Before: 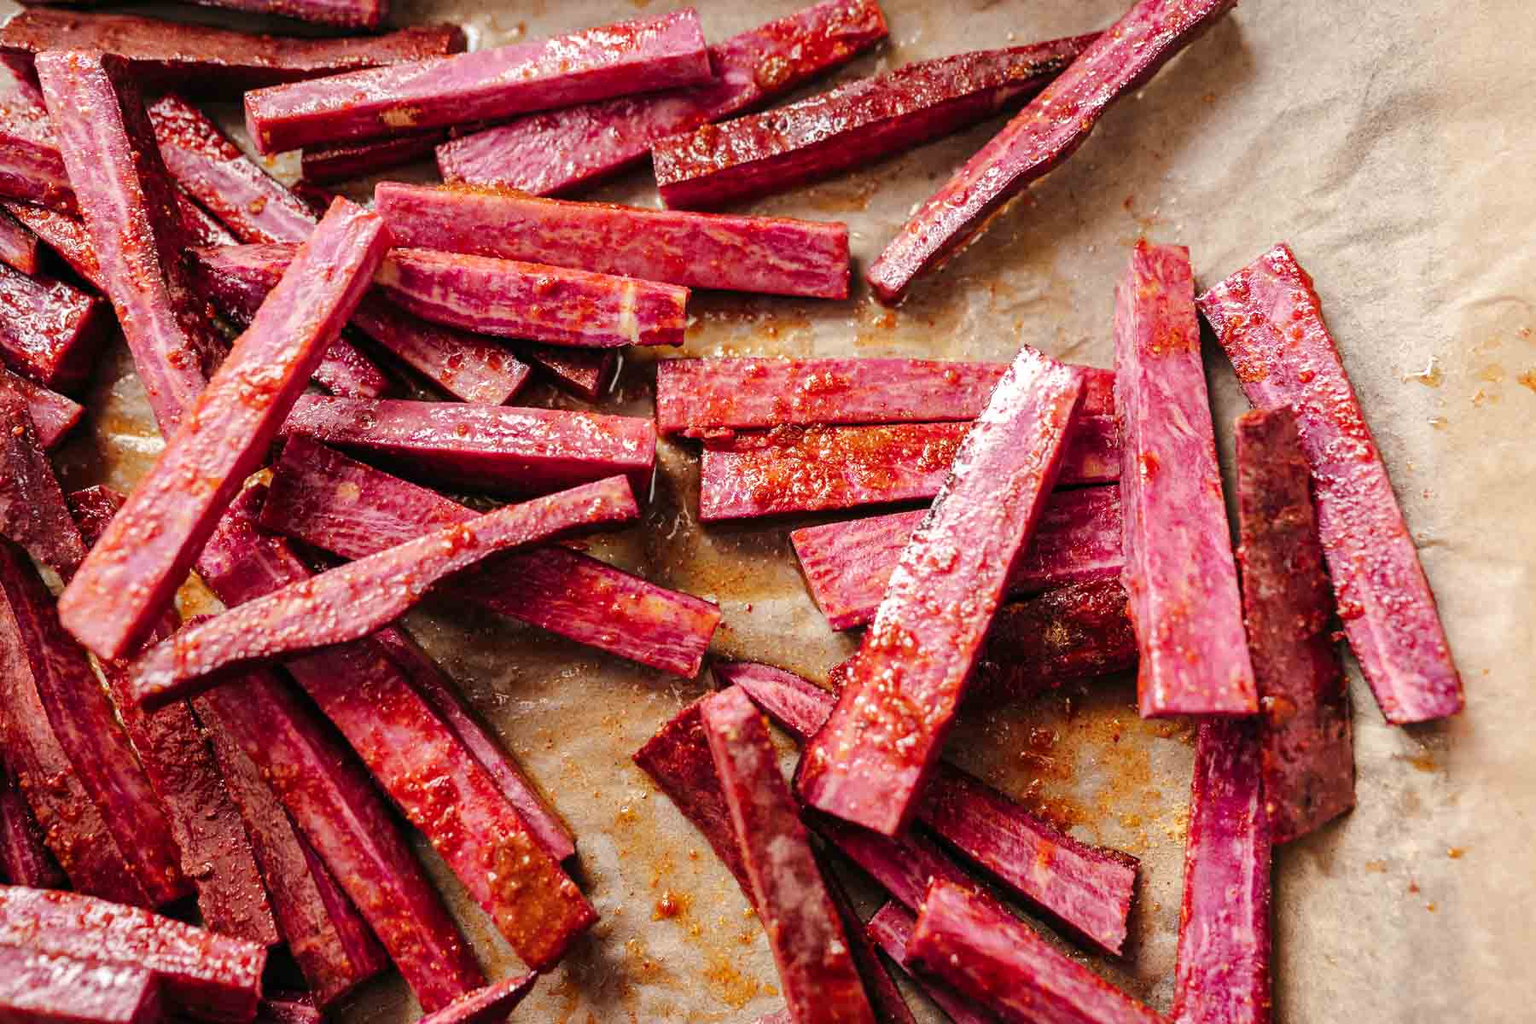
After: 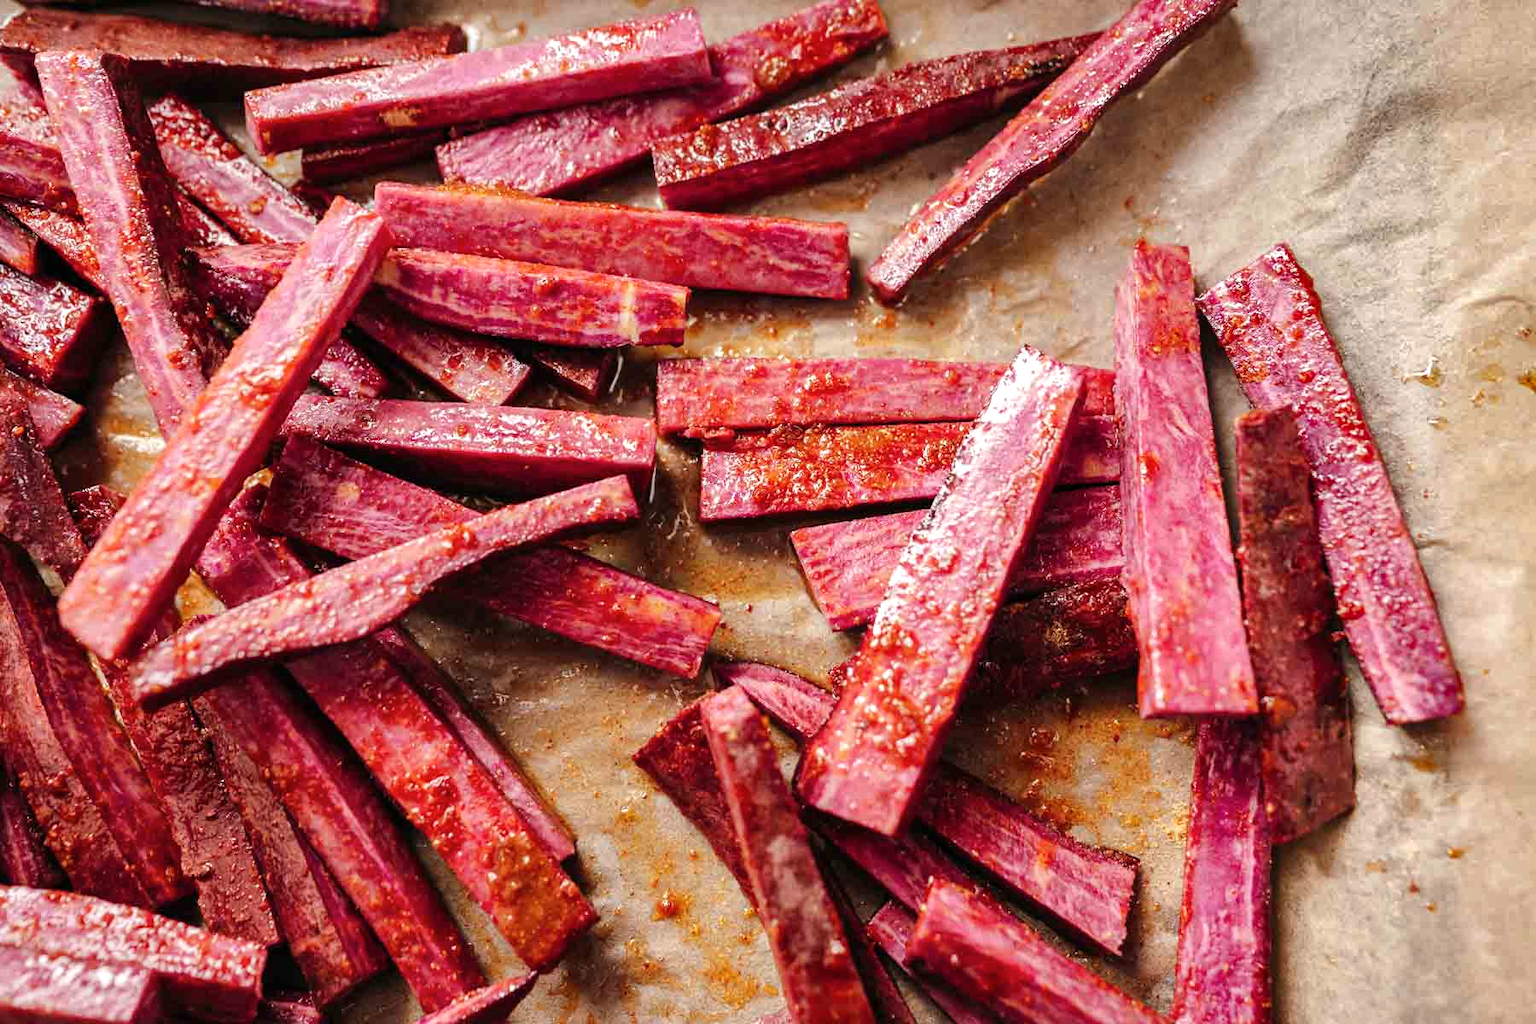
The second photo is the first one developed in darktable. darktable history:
shadows and highlights: radius 169.07, shadows 27.45, white point adjustment 3.1, highlights -68.41, soften with gaussian
